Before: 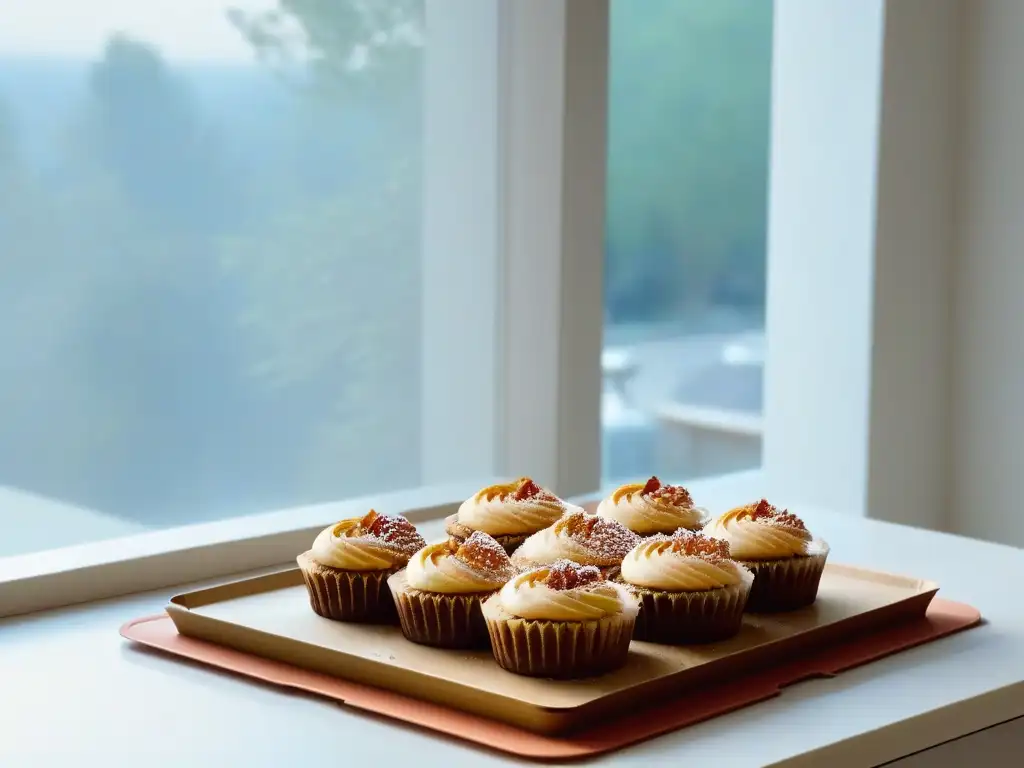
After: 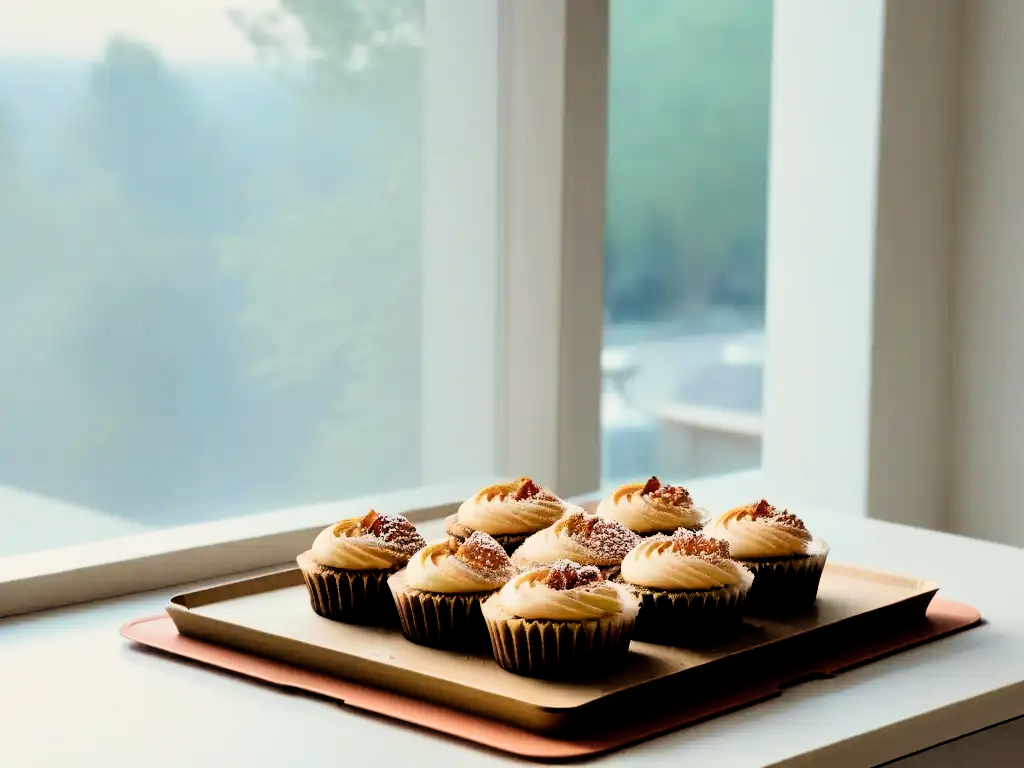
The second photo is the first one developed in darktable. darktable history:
white balance: red 1.045, blue 0.932
filmic rgb: black relative exposure -4 EV, white relative exposure 3 EV, hardness 3.02, contrast 1.5
